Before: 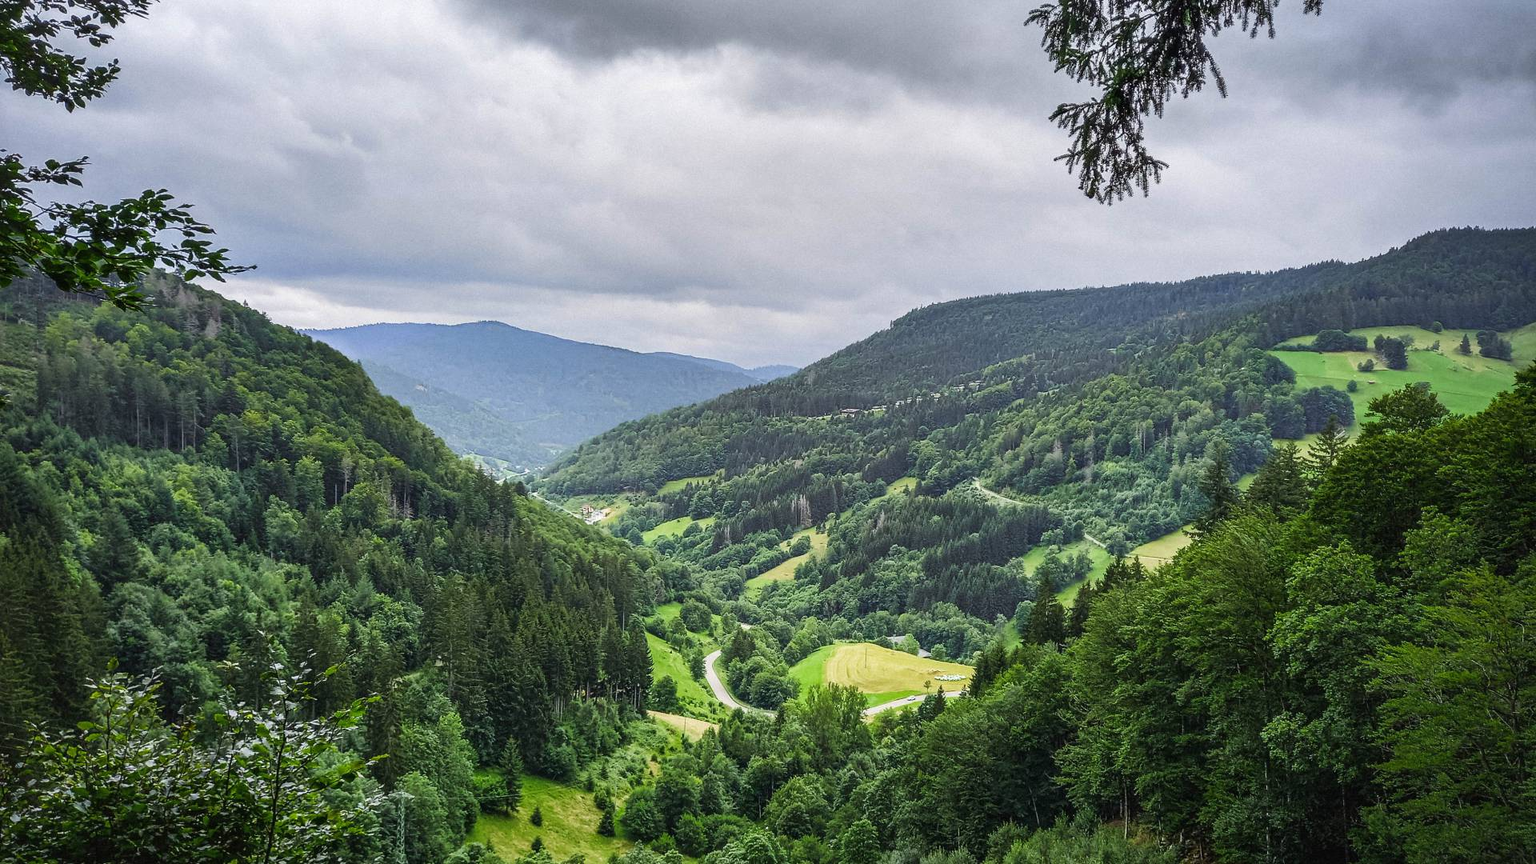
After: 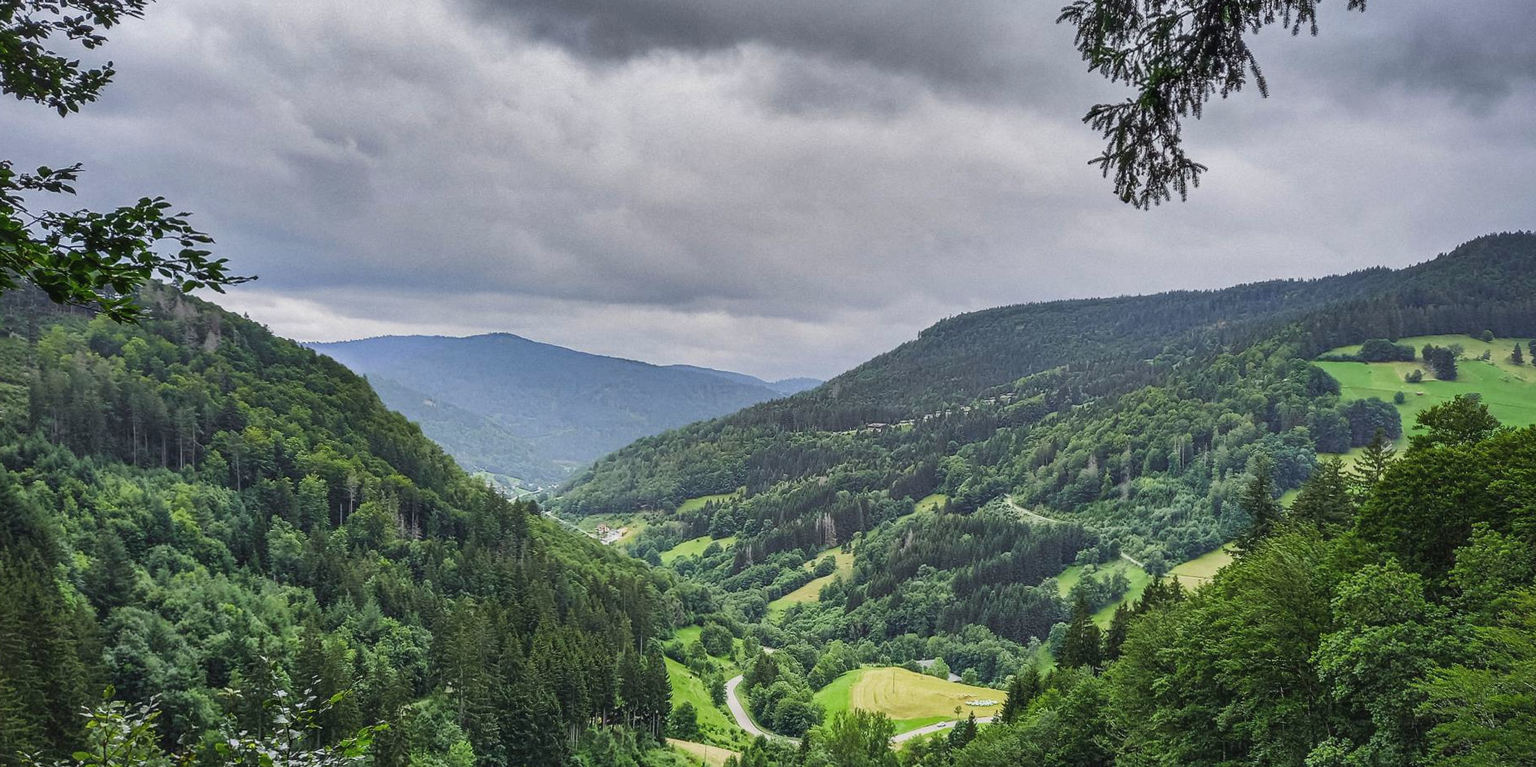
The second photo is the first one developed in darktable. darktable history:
crop and rotate: angle 0.2°, left 0.275%, right 3.127%, bottom 14.18%
exposure: black level correction -0.025, exposure -0.117 EV
shadows and highlights: radius 118.69, shadows 42.21, highlights -61.56, soften with gaussian
